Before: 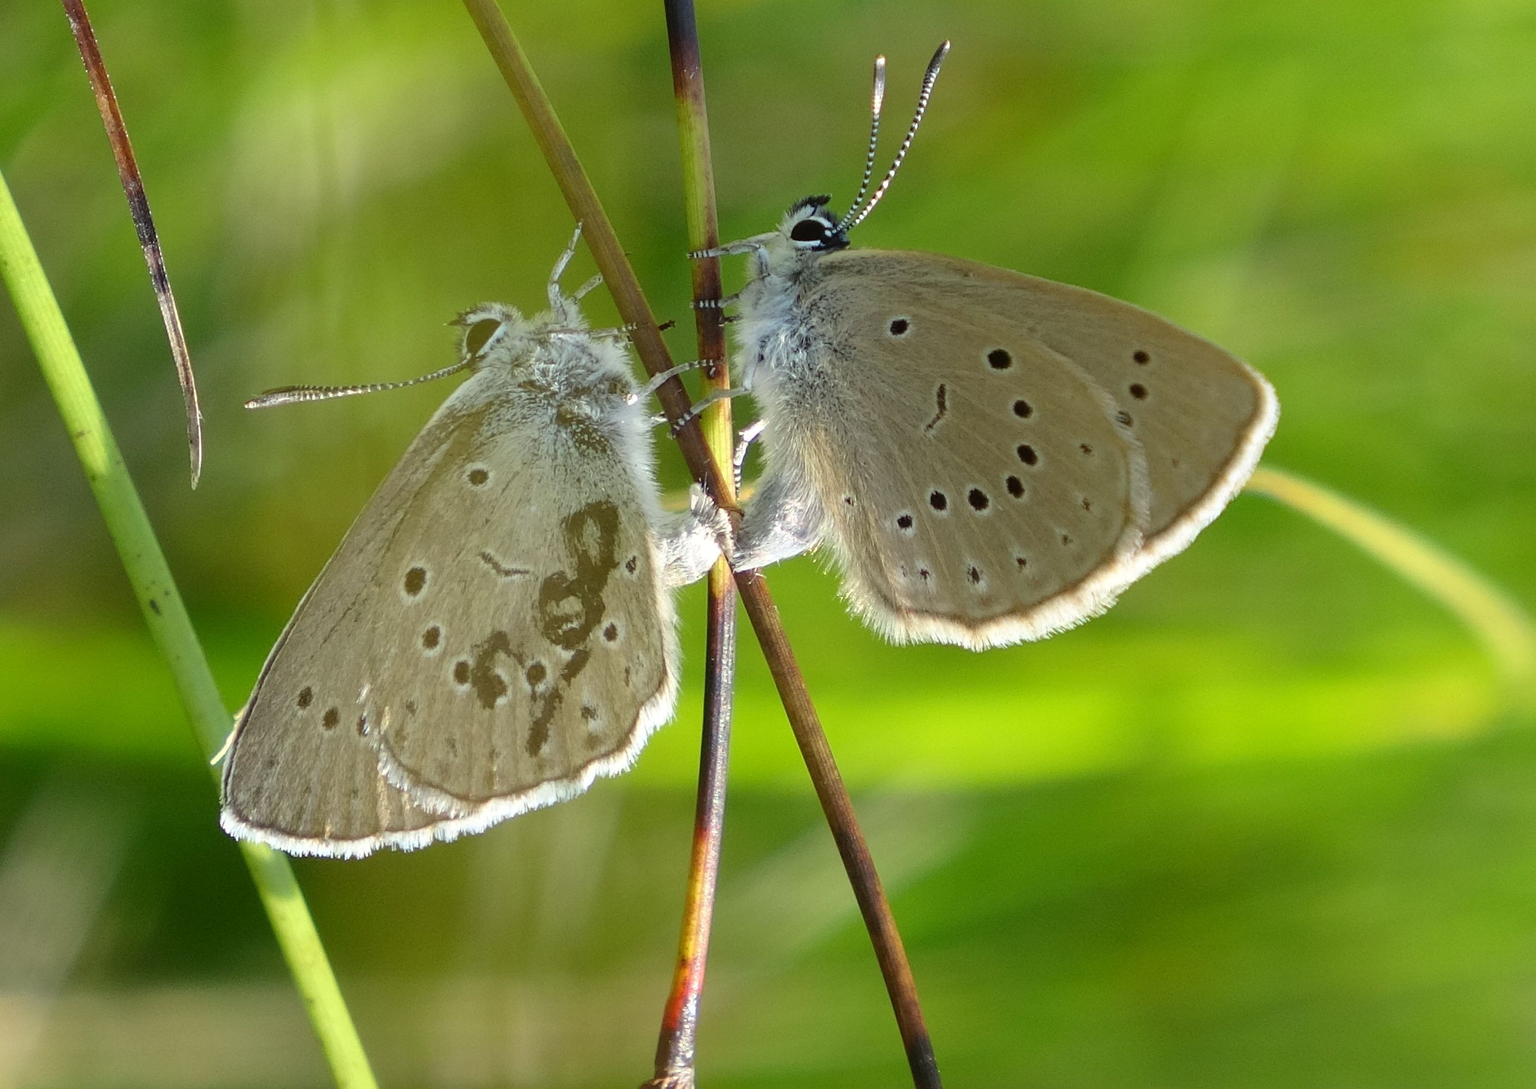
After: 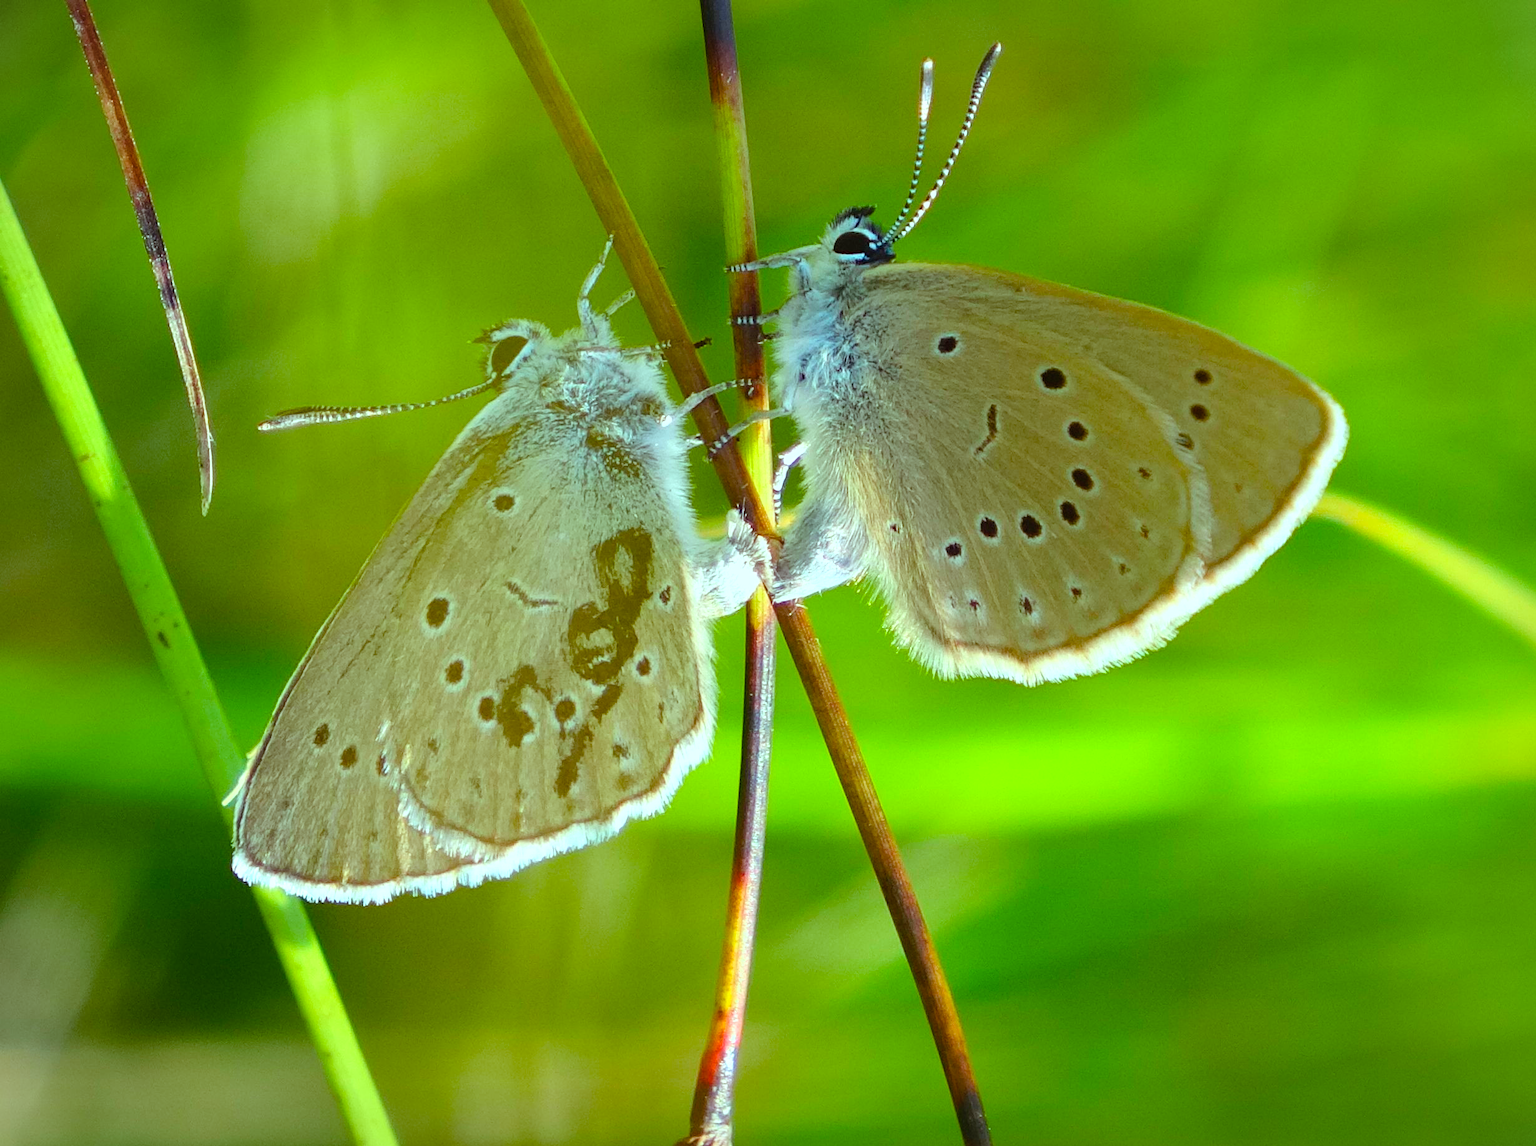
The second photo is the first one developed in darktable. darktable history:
color balance rgb: highlights gain › luminance 15.18%, highlights gain › chroma 3.885%, highlights gain › hue 207.79°, linear chroma grading › global chroma 8.979%, perceptual saturation grading › global saturation 20%, perceptual saturation grading › highlights -25.594%, perceptual saturation grading › shadows 25.969%, global vibrance 25.234%
vignetting: fall-off start 81.76%, fall-off radius 61.68%, brightness -0.429, saturation -0.203, automatic ratio true, width/height ratio 1.415, unbound false
crop and rotate: left 0%, right 5.089%
contrast brightness saturation: contrast 0.072, brightness 0.082, saturation 0.184
